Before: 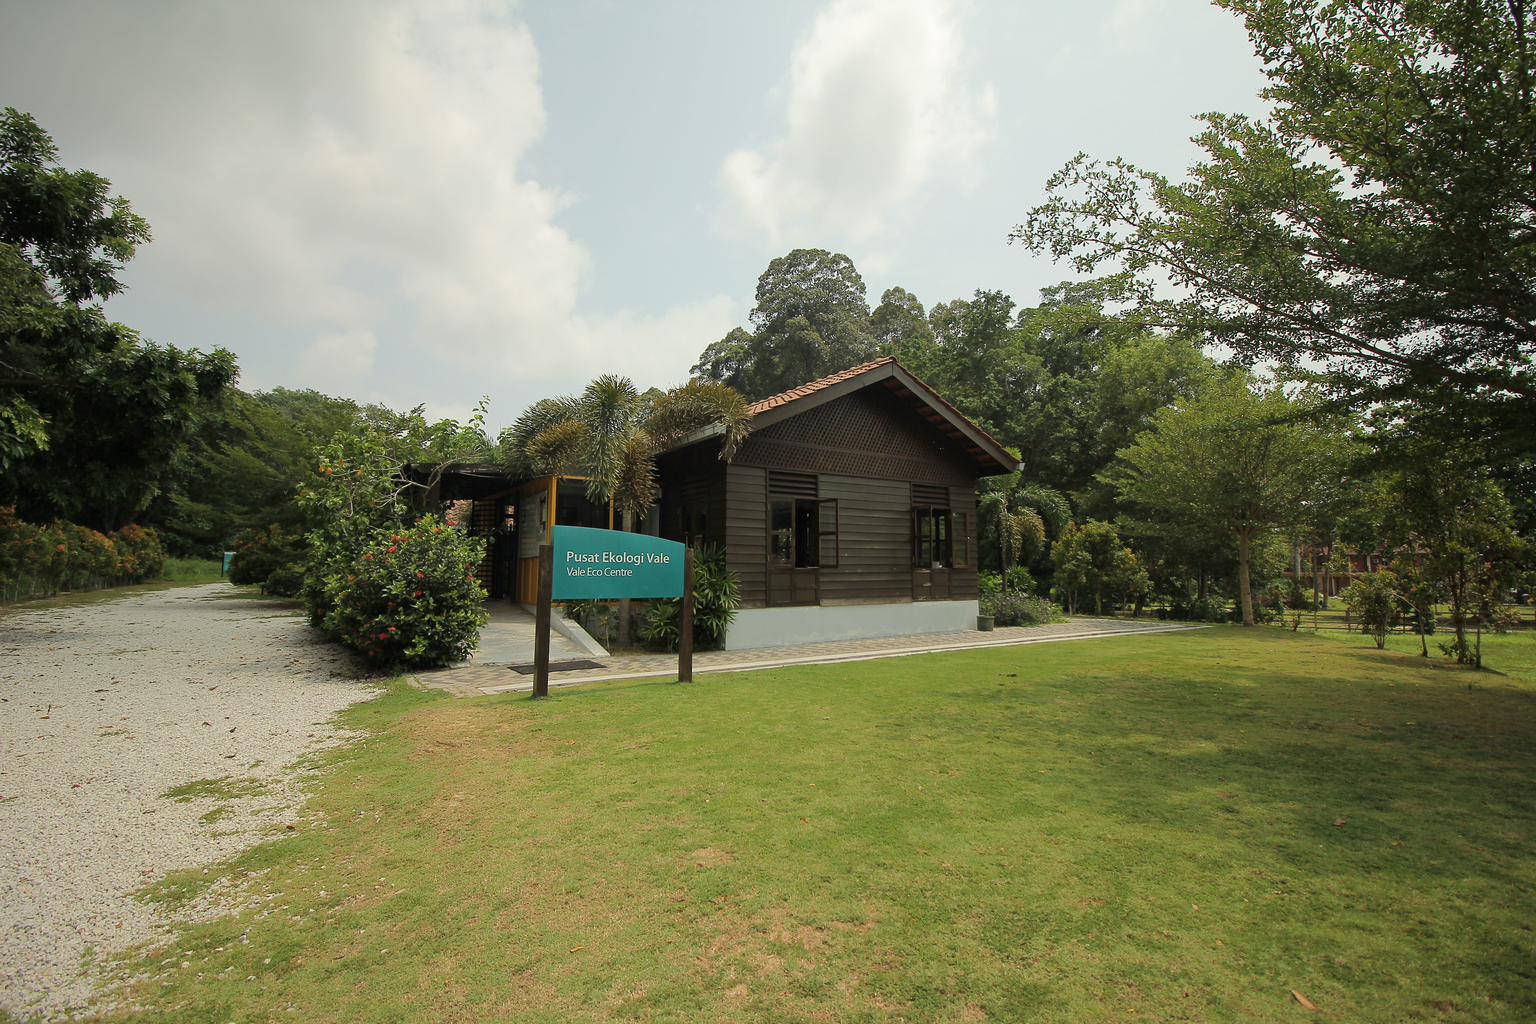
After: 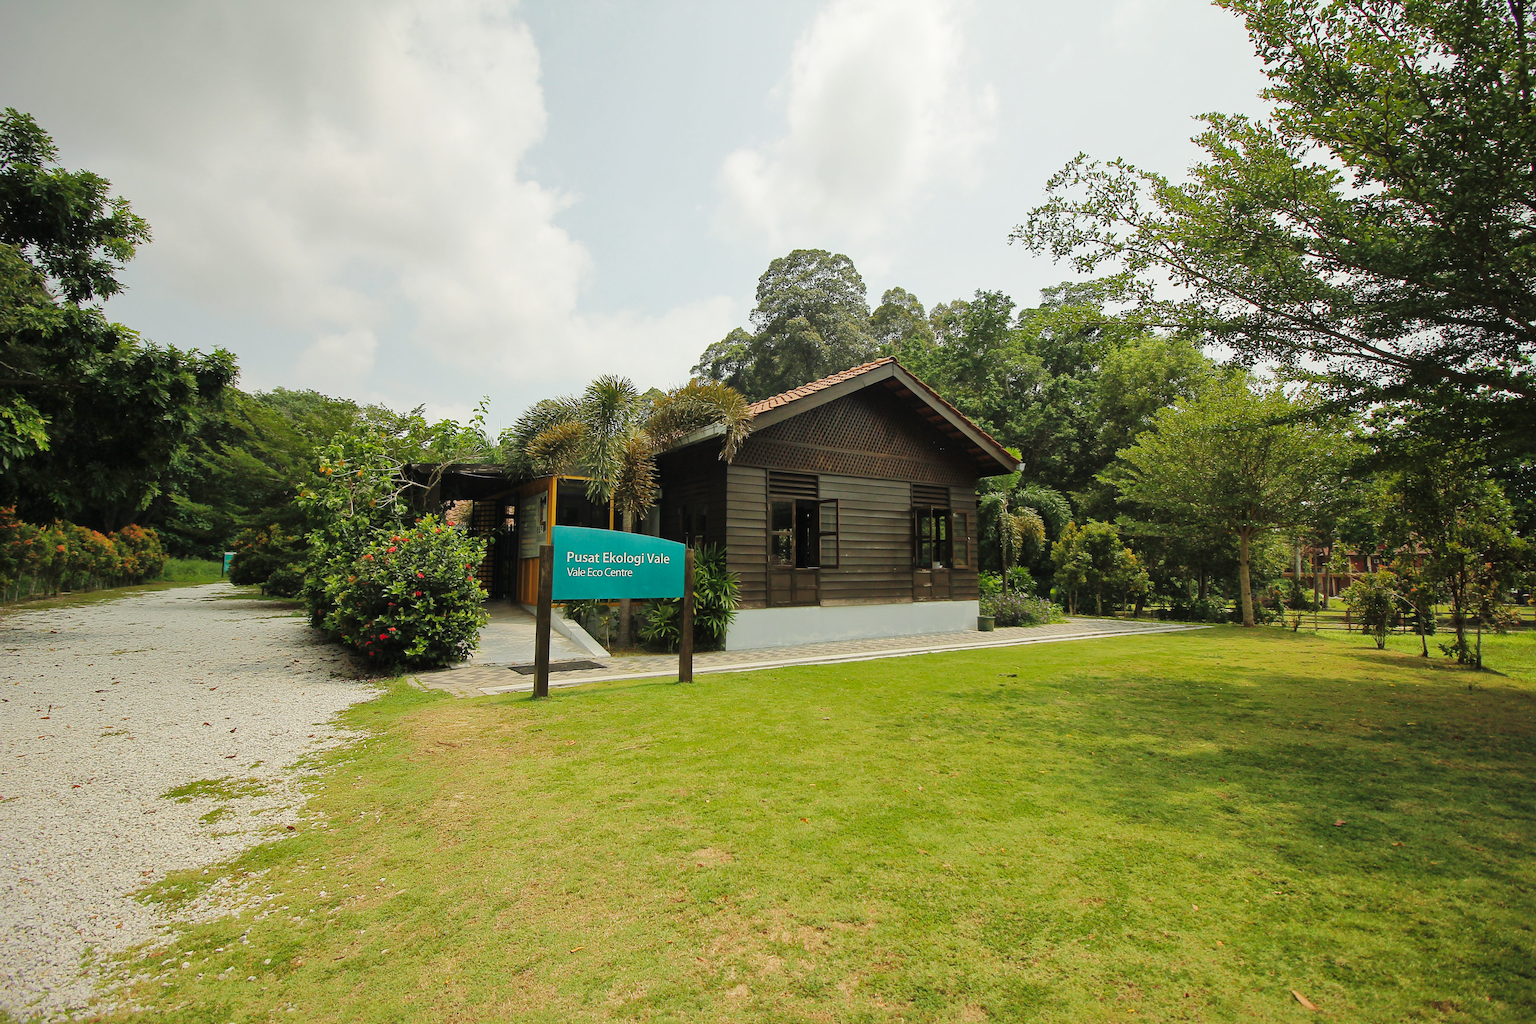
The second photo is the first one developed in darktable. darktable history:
base curve: curves: ch0 [(0, 0) (0.032, 0.025) (0.121, 0.166) (0.206, 0.329) (0.605, 0.79) (1, 1)], preserve colors none
shadows and highlights: on, module defaults
